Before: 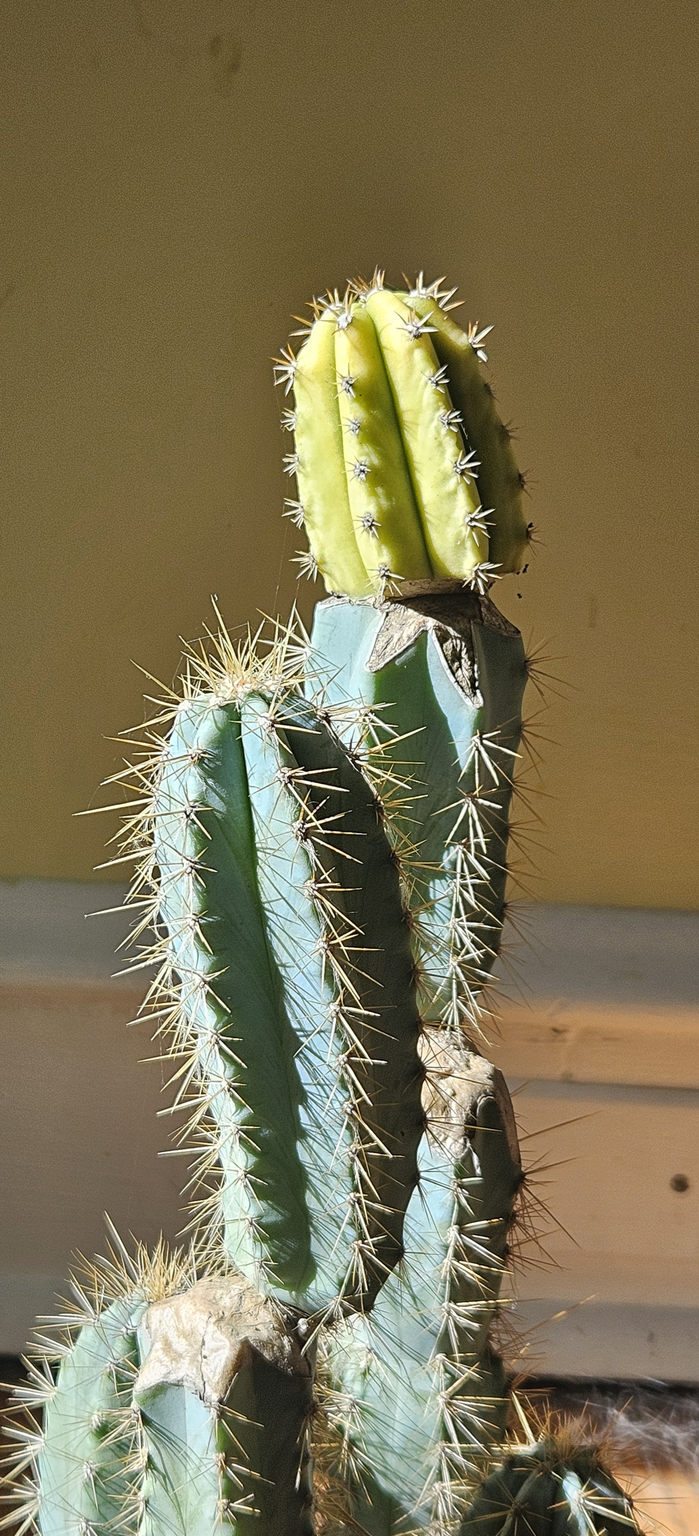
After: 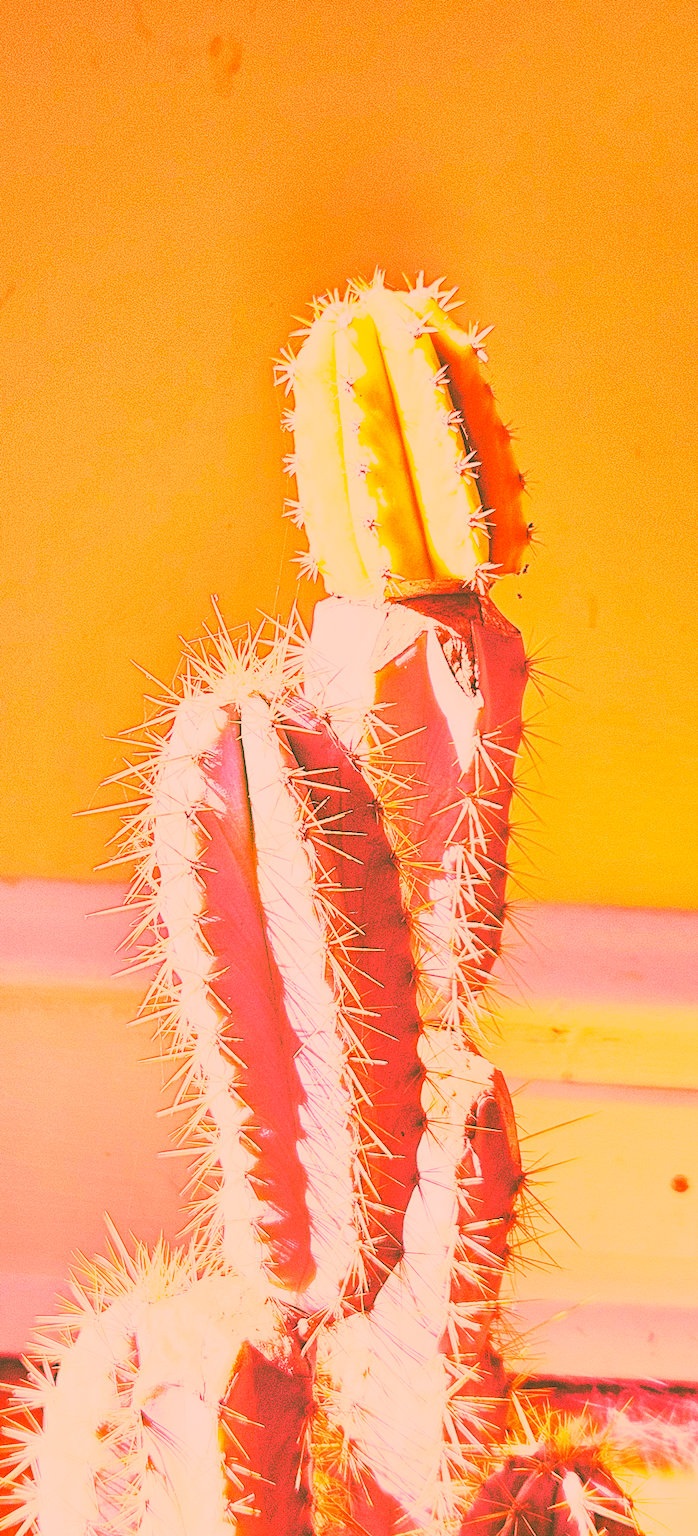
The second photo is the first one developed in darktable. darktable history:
base curve: curves: ch0 [(0, 0) (0.088, 0.125) (0.176, 0.251) (0.354, 0.501) (0.613, 0.749) (1, 0.877)], preserve colors none
exposure: black level correction -0.025, exposure -0.117 EV, compensate highlight preservation false
white balance: red 4.26, blue 1.802
grain: coarseness 0.09 ISO, strength 40%
color correction: highlights a* 5.62, highlights b* 33.57, shadows a* -25.86, shadows b* 4.02
tone curve: curves: ch0 [(0, 0.074) (0.129, 0.136) (0.285, 0.301) (0.689, 0.764) (0.854, 0.926) (0.987, 0.977)]; ch1 [(0, 0) (0.337, 0.249) (0.434, 0.437) (0.485, 0.491) (0.515, 0.495) (0.566, 0.57) (0.625, 0.625) (0.764, 0.806) (1, 1)]; ch2 [(0, 0) (0.314, 0.301) (0.401, 0.411) (0.505, 0.499) (0.54, 0.54) (0.608, 0.613) (0.706, 0.735) (1, 1)], color space Lab, independent channels, preserve colors none
